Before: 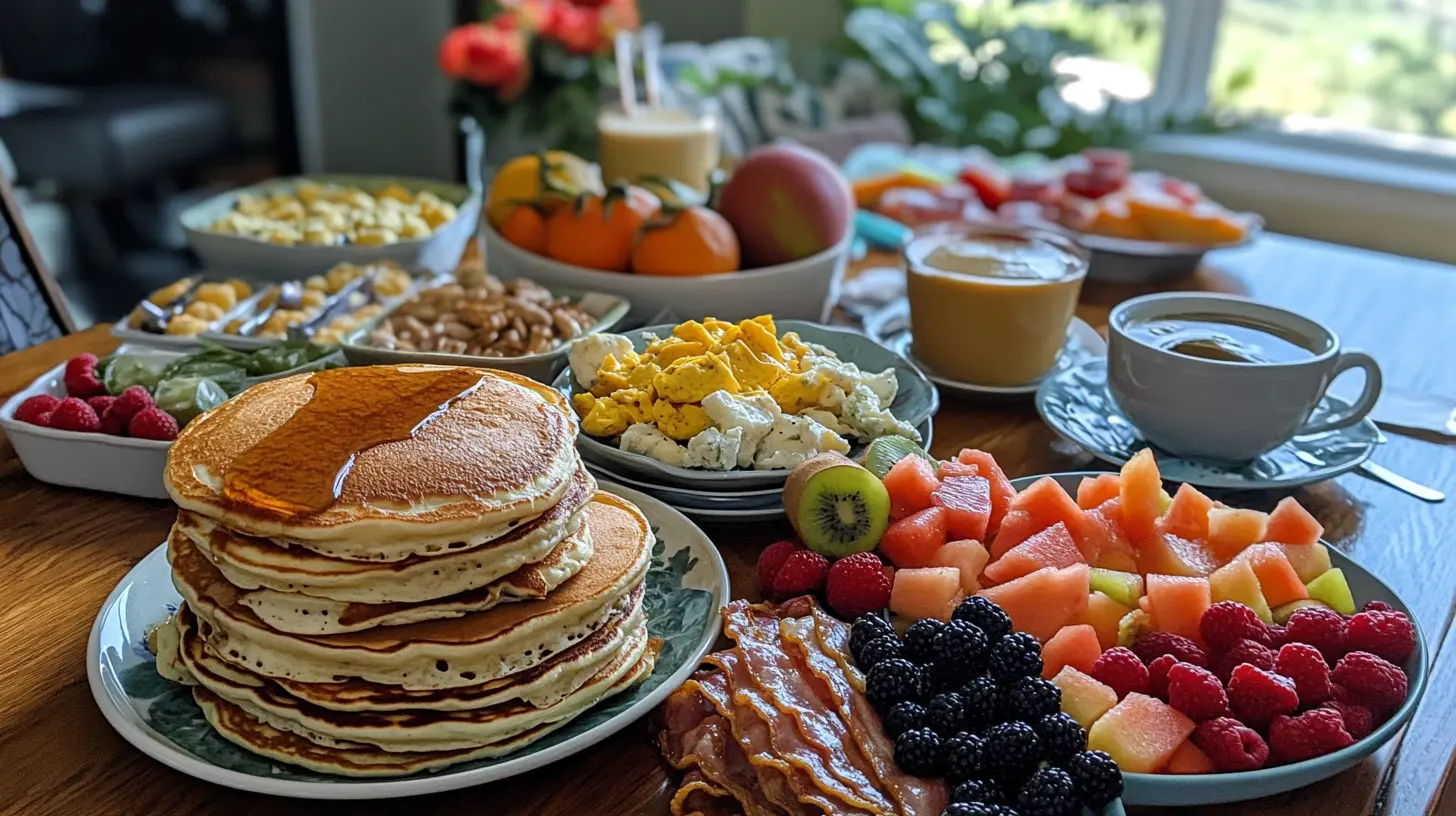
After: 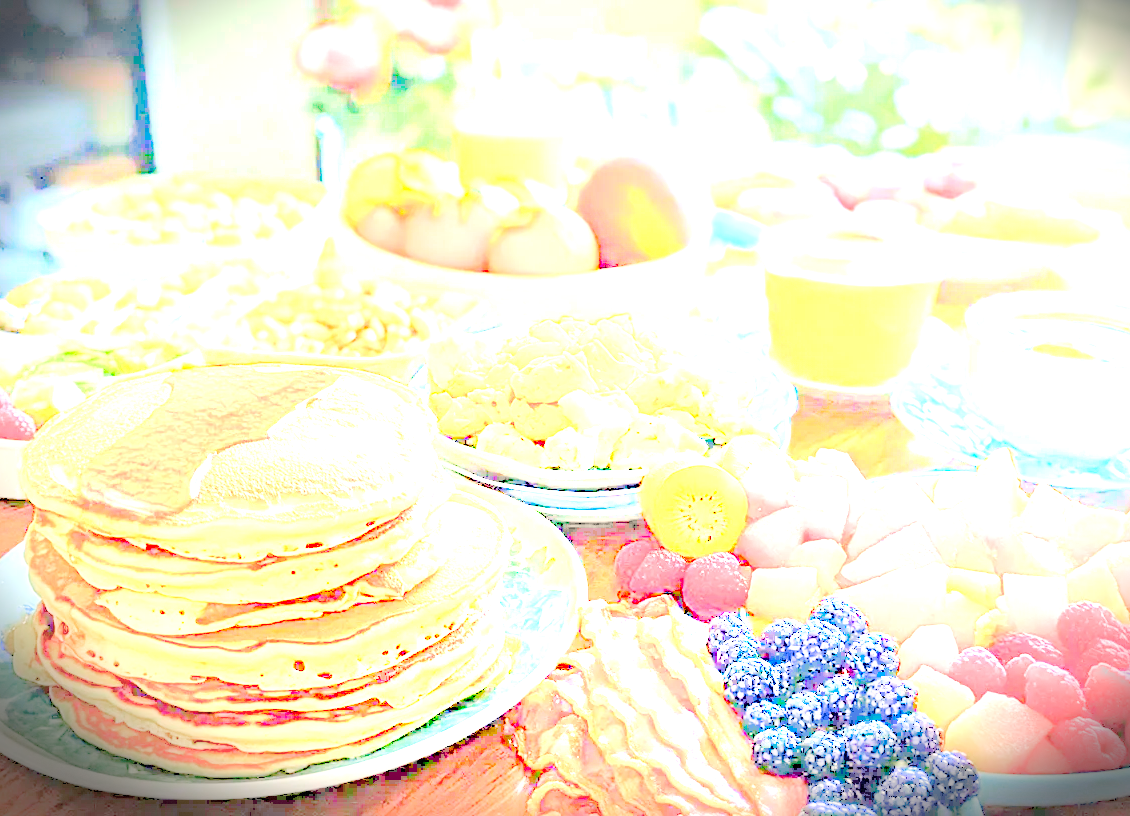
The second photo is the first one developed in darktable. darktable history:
crop: left 9.852%, right 12.508%
color calibration: x 0.327, y 0.344, temperature 5632.58 K, gamut compression 1.64
exposure: exposure 7.94 EV, compensate exposure bias true, compensate highlight preservation false
tone equalizer: -8 EV -0.034 EV, -7 EV 0.022 EV, -6 EV -0.008 EV, -5 EV 0.008 EV, -4 EV -0.031 EV, -3 EV -0.238 EV, -2 EV -0.676 EV, -1 EV -1.01 EV, +0 EV -0.945 EV, edges refinement/feathering 500, mask exposure compensation -1.57 EV, preserve details no
base curve: curves: ch0 [(0, 0) (0.032, 0.037) (0.105, 0.228) (0.435, 0.76) (0.856, 0.983) (1, 1)]
color balance rgb: perceptual saturation grading › global saturation 20%, perceptual saturation grading › highlights -25.023%, perceptual saturation grading › shadows 50.025%, perceptual brilliance grading › highlights 2.58%, global vibrance 31.311%
vignetting: fall-off start 86.93%, brightness -0.885, center (0.04, -0.094), automatic ratio true, dithering 8-bit output
